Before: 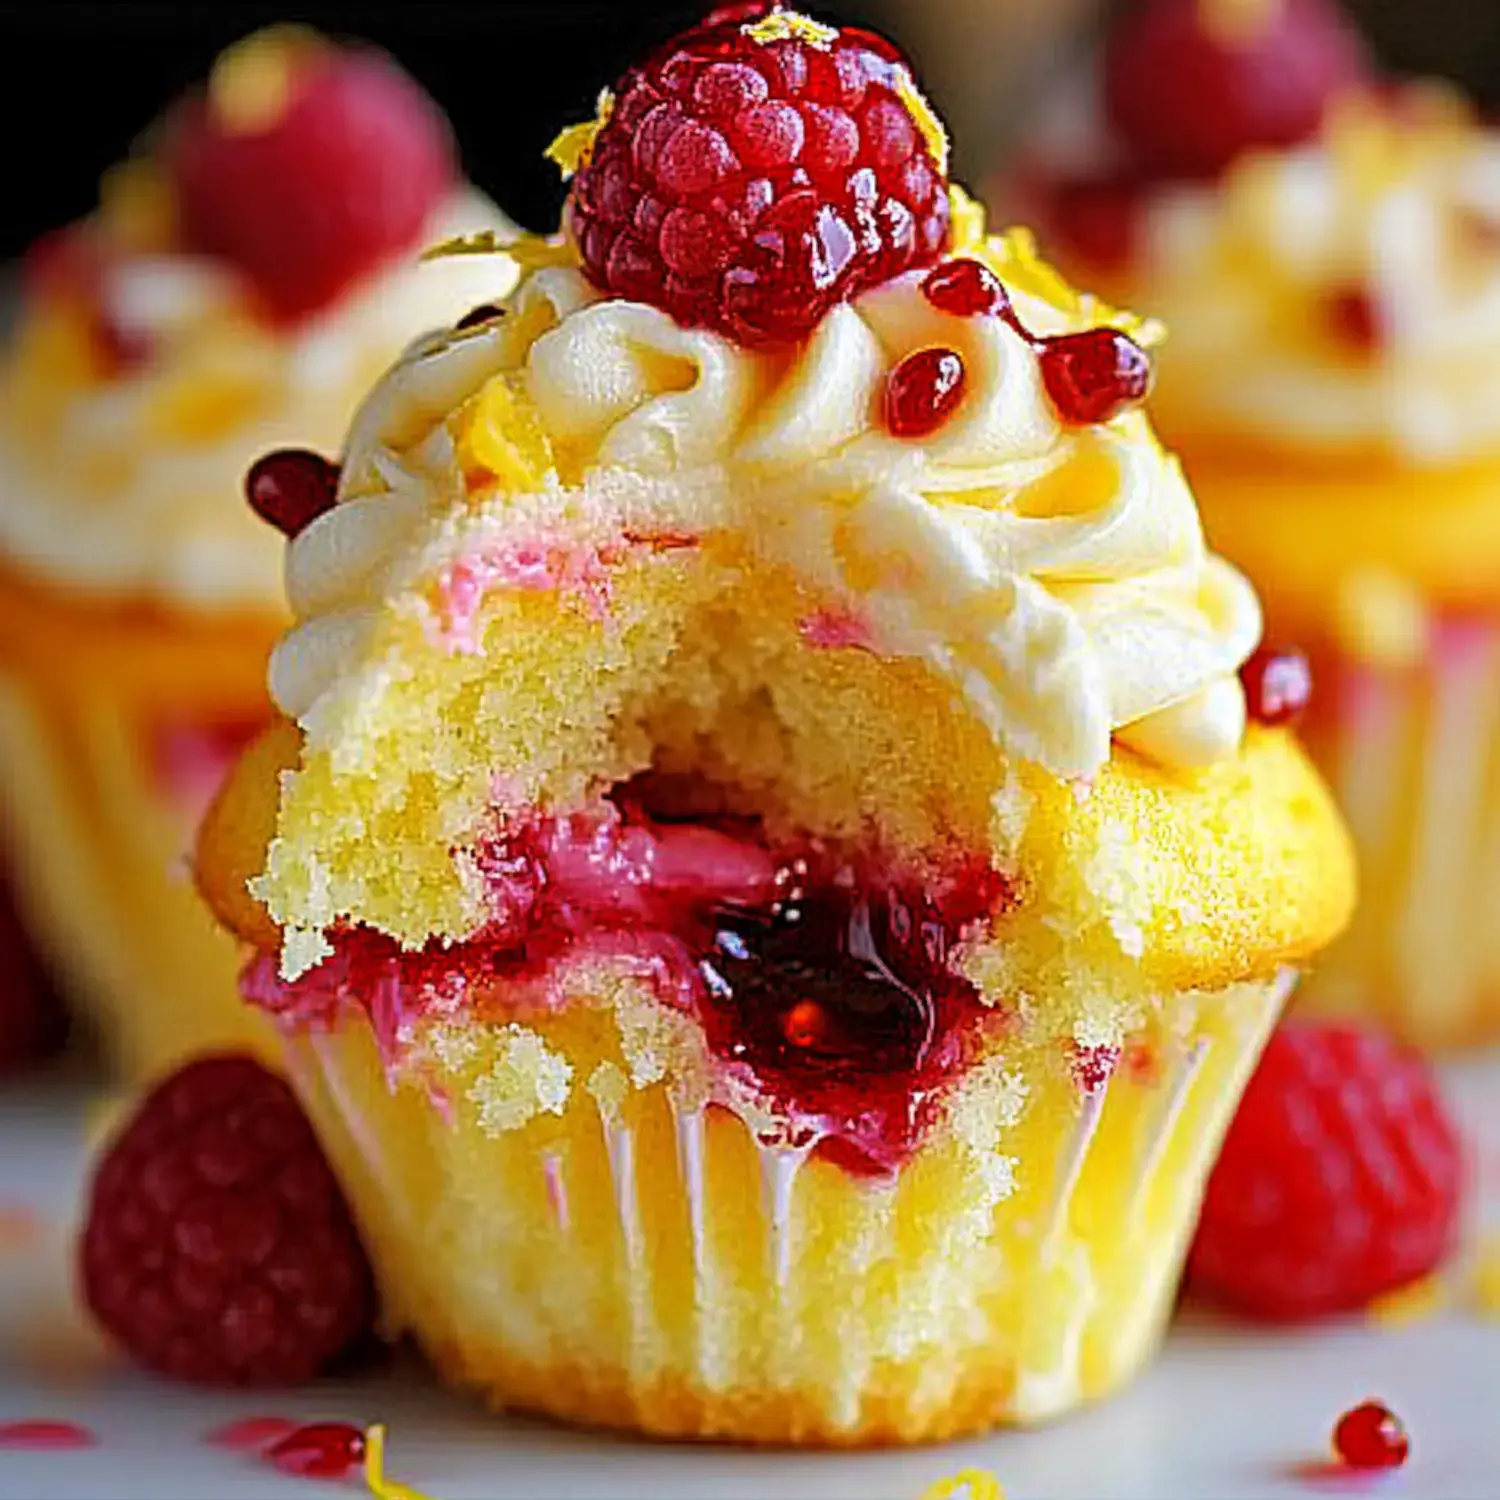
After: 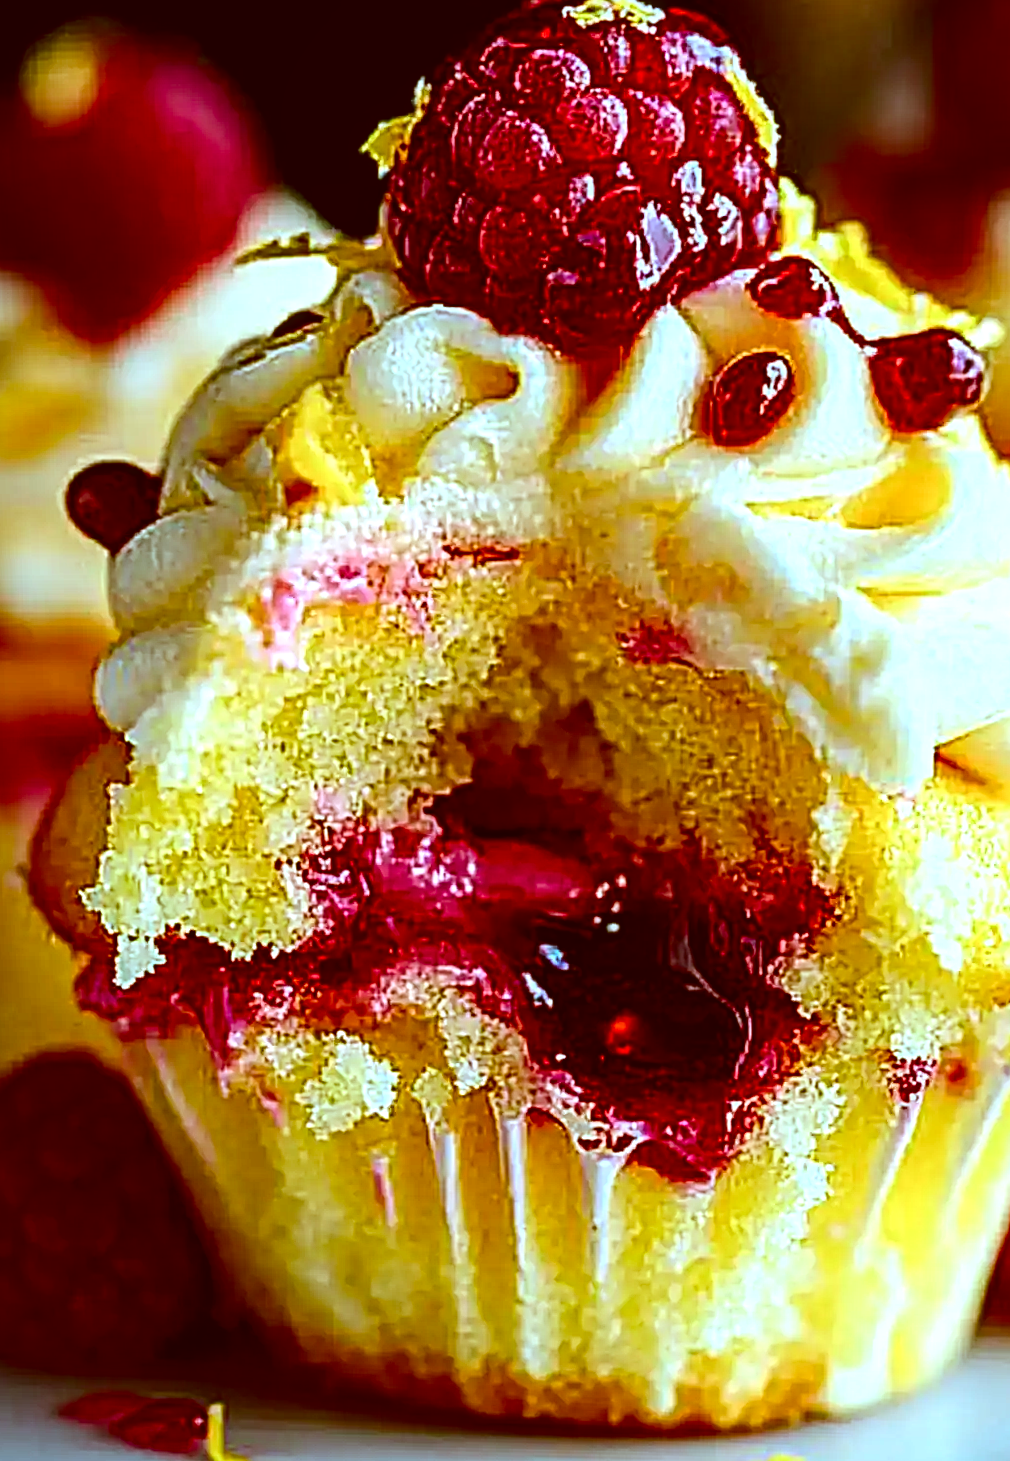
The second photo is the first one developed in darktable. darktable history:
local contrast: detail 130%
crop and rotate: left 9.061%, right 20.142%
color balance rgb: shadows lift › luminance -20%, power › hue 72.24°, highlights gain › luminance 15%, global offset › hue 171.6°, perceptual saturation grading › highlights -15%, perceptual saturation grading › shadows 25%, global vibrance 30%, contrast 10%
rotate and perspective: rotation 0.074°, lens shift (vertical) 0.096, lens shift (horizontal) -0.041, crop left 0.043, crop right 0.952, crop top 0.024, crop bottom 0.979
sharpen: on, module defaults
color correction: highlights a* -14.62, highlights b* -16.22, shadows a* 10.12, shadows b* 29.4
contrast brightness saturation: contrast 0.19, brightness -0.24, saturation 0.11
